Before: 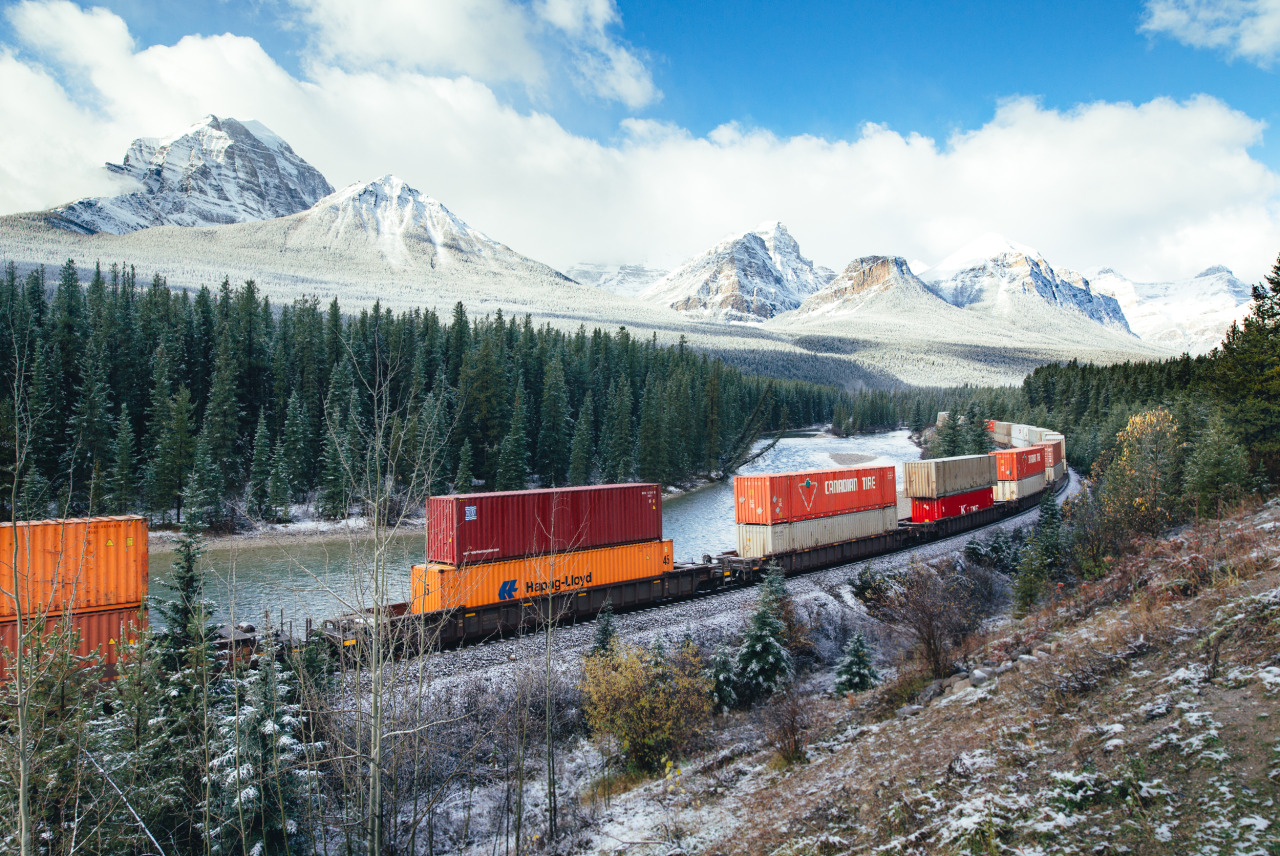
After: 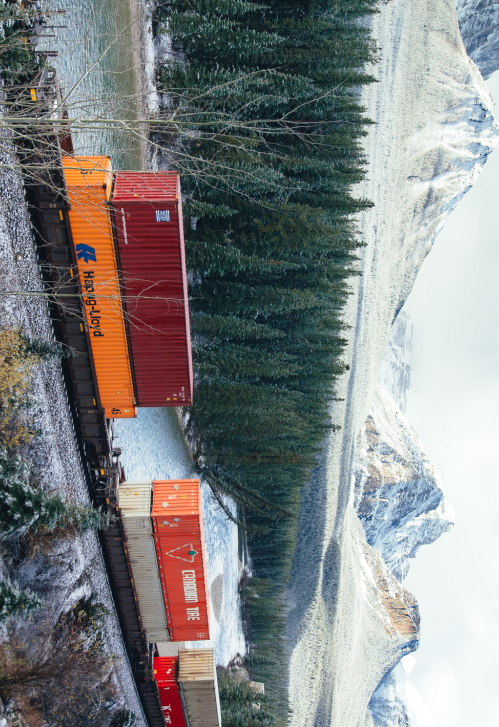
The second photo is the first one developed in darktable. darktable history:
orientation: orientation rotate -90°
crop and rotate: left 21.036%, top 19.938%, right 20.556%, bottom 23.193%
